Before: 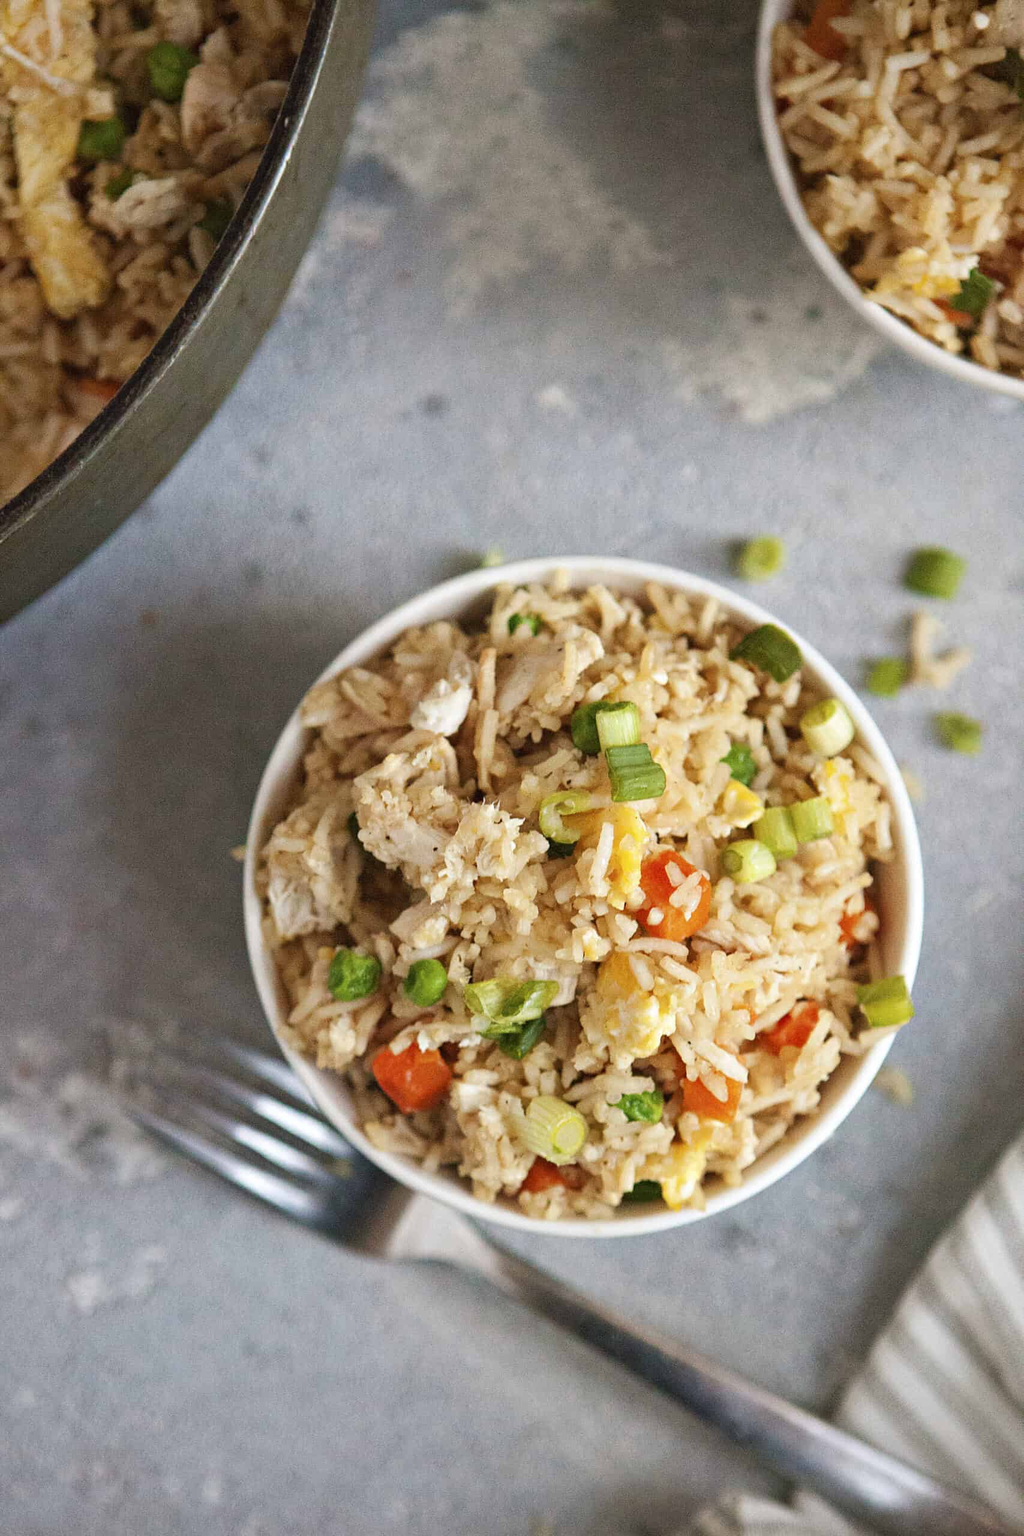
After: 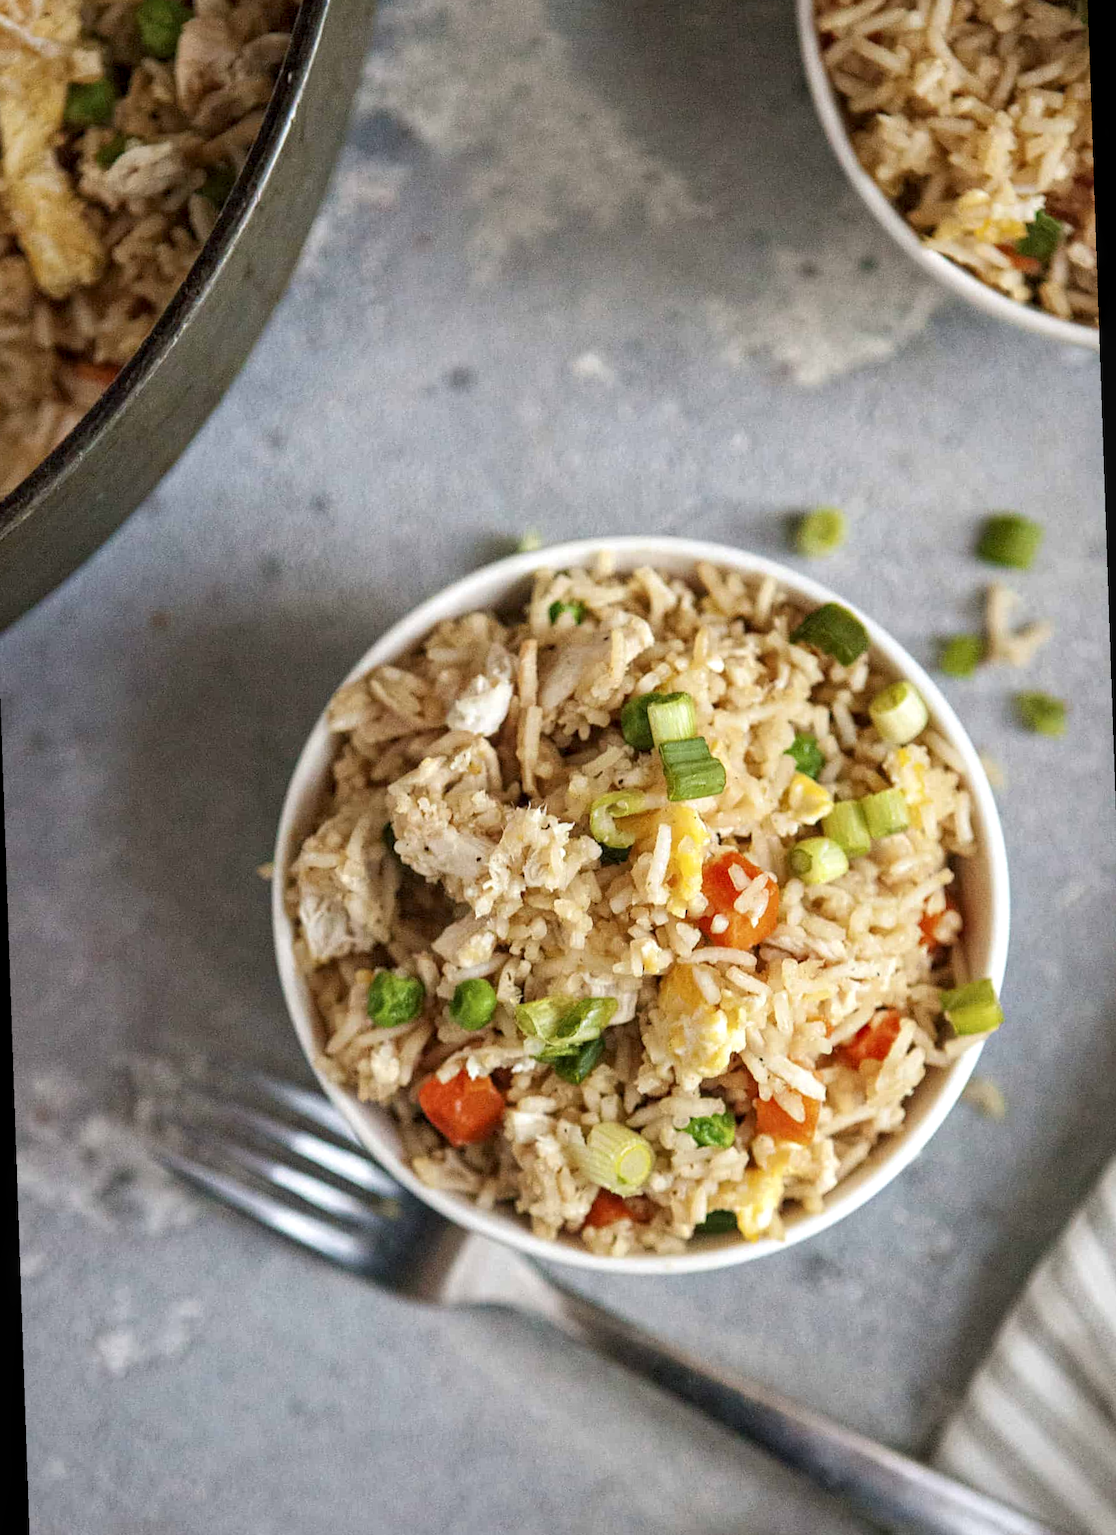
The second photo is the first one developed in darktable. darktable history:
rotate and perspective: rotation -2°, crop left 0.022, crop right 0.978, crop top 0.049, crop bottom 0.951
local contrast: detail 130%
